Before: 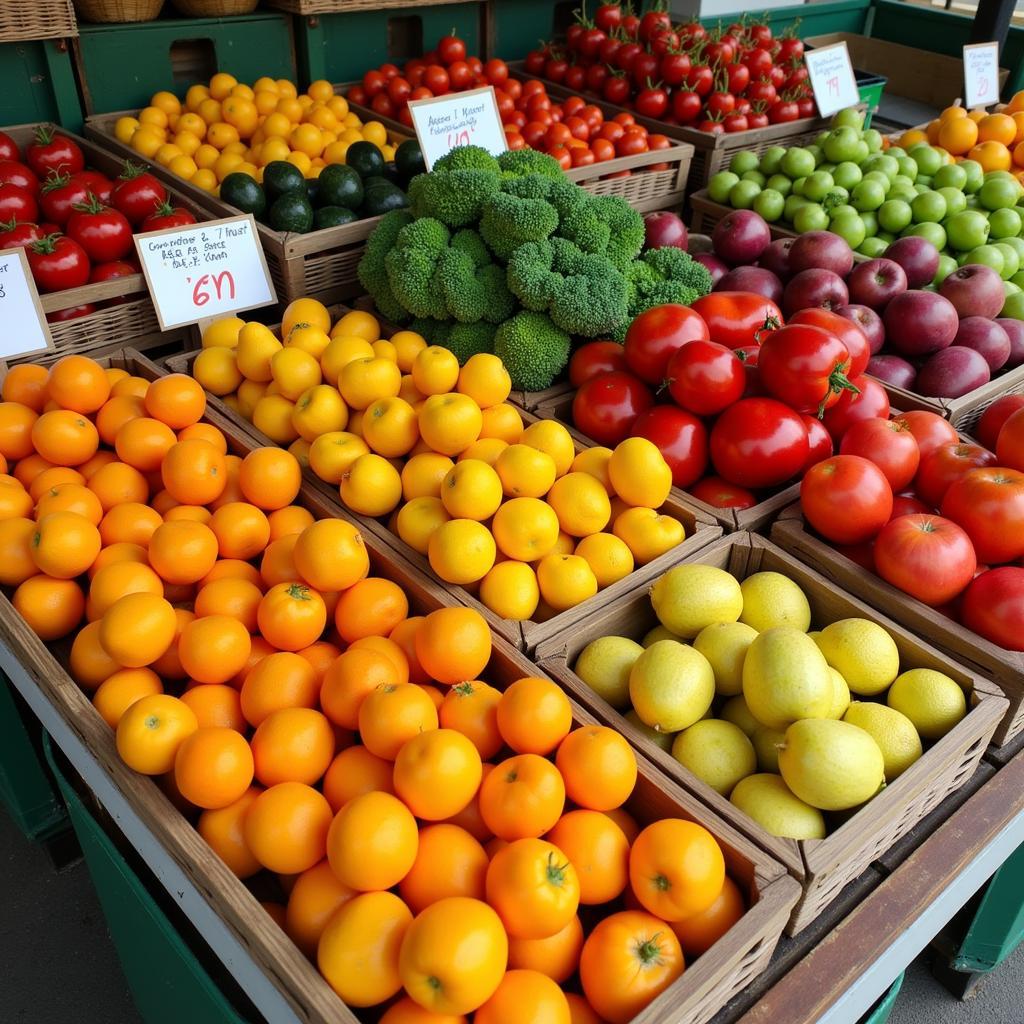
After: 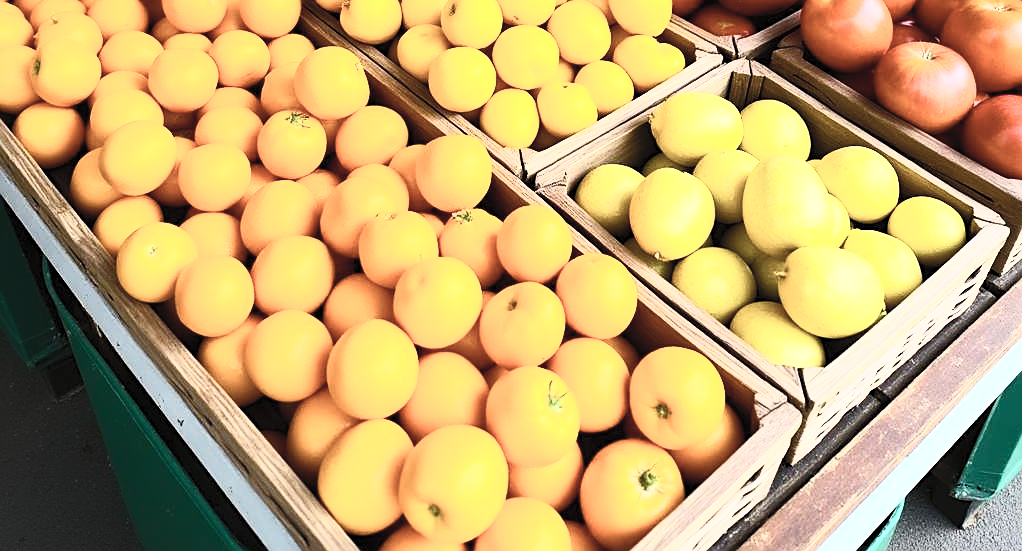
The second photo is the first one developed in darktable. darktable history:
sharpen: on, module defaults
color balance rgb: perceptual saturation grading › global saturation 20%, perceptual saturation grading › highlights -25.375%, perceptual saturation grading › shadows 26.201%, global vibrance 44.397%
crop and rotate: top 46.171%, right 0.118%
contrast brightness saturation: contrast 0.584, brightness 0.572, saturation -0.347
tone equalizer: -8 EV -0.437 EV, -7 EV -0.363 EV, -6 EV -0.368 EV, -5 EV -0.237 EV, -3 EV 0.209 EV, -2 EV 0.331 EV, -1 EV 0.414 EV, +0 EV 0.423 EV
